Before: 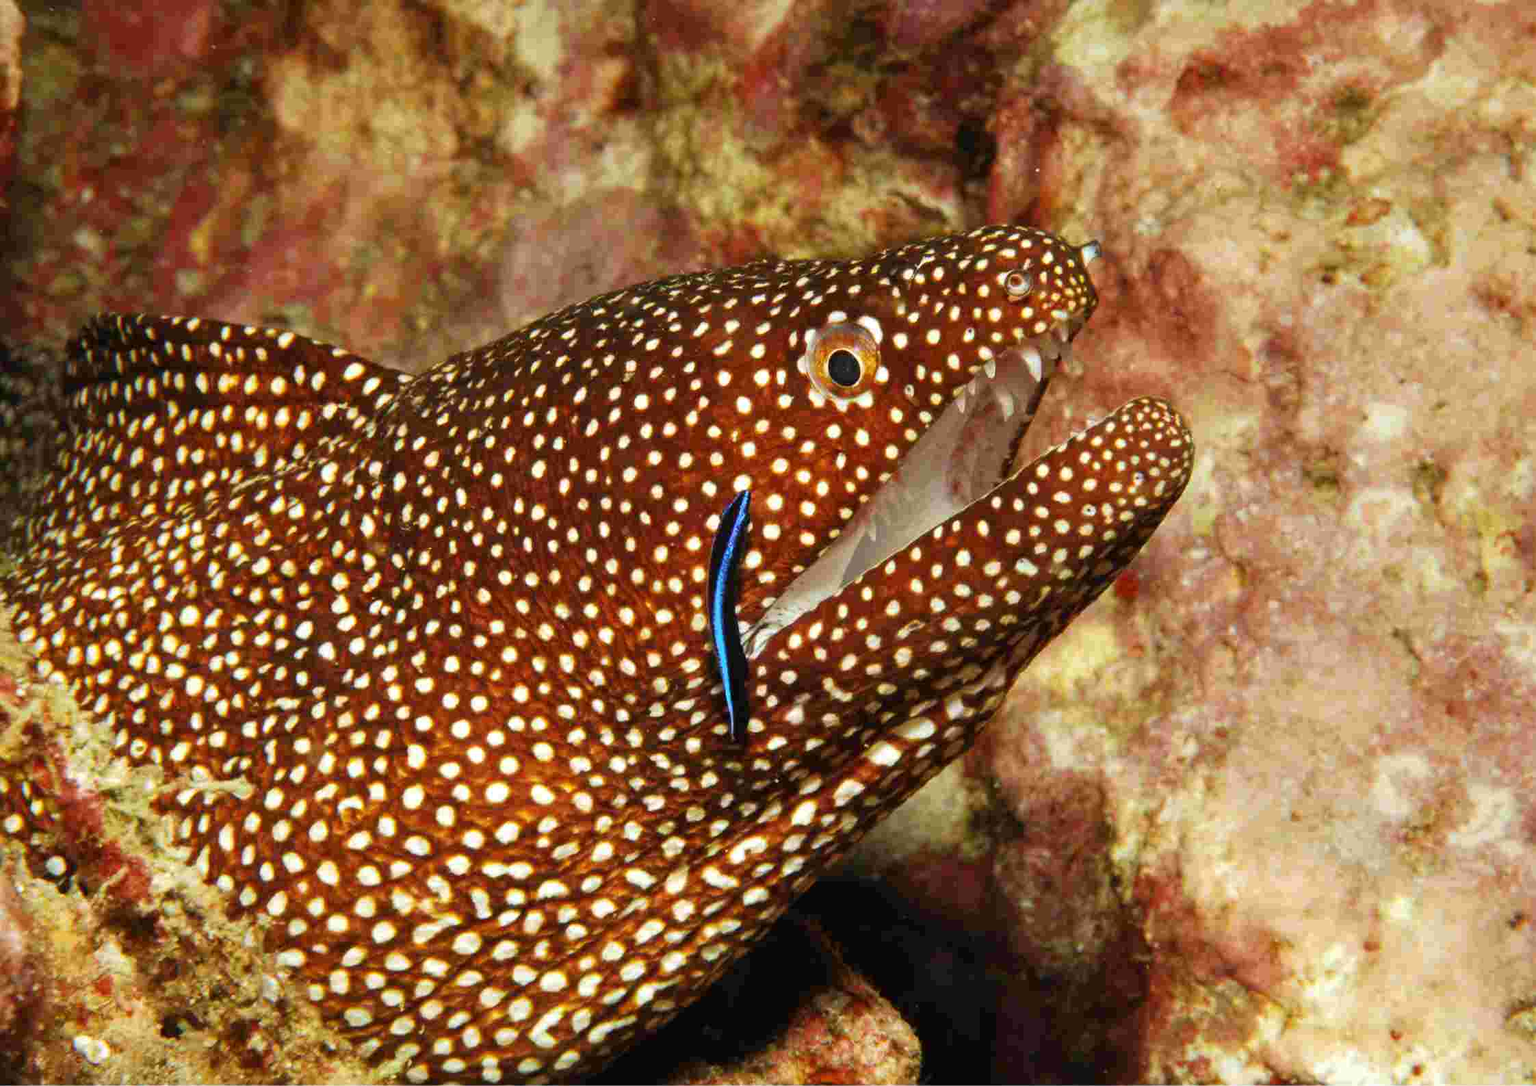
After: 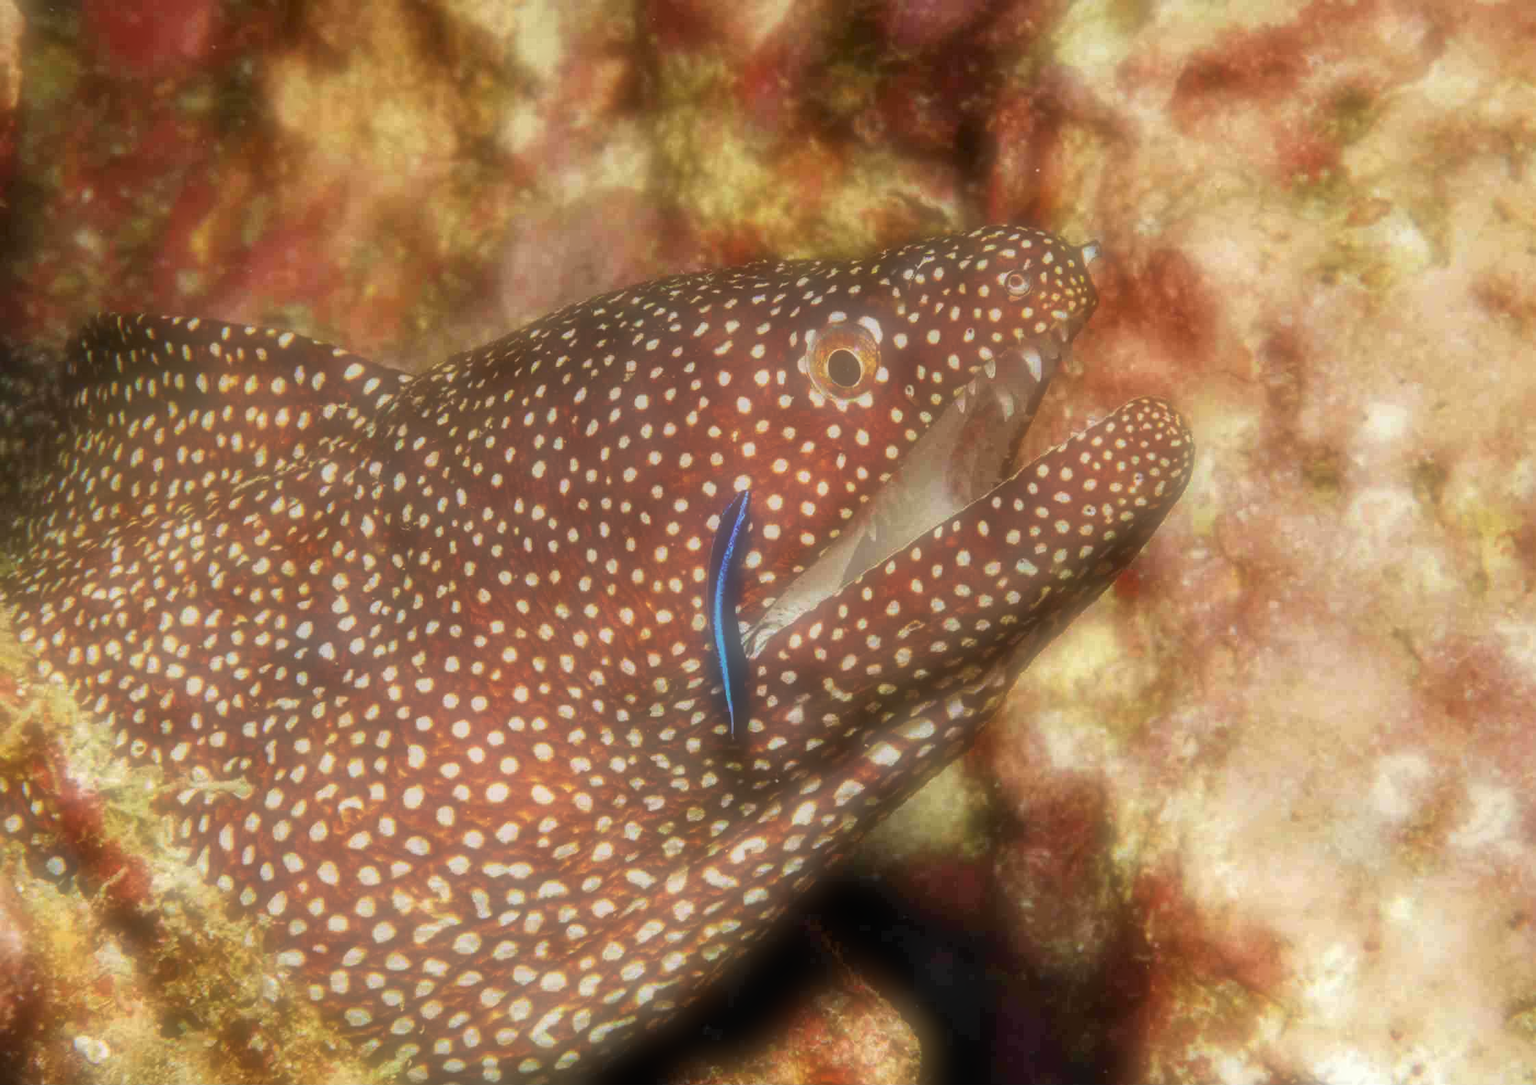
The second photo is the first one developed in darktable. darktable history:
soften: on, module defaults
local contrast: on, module defaults
